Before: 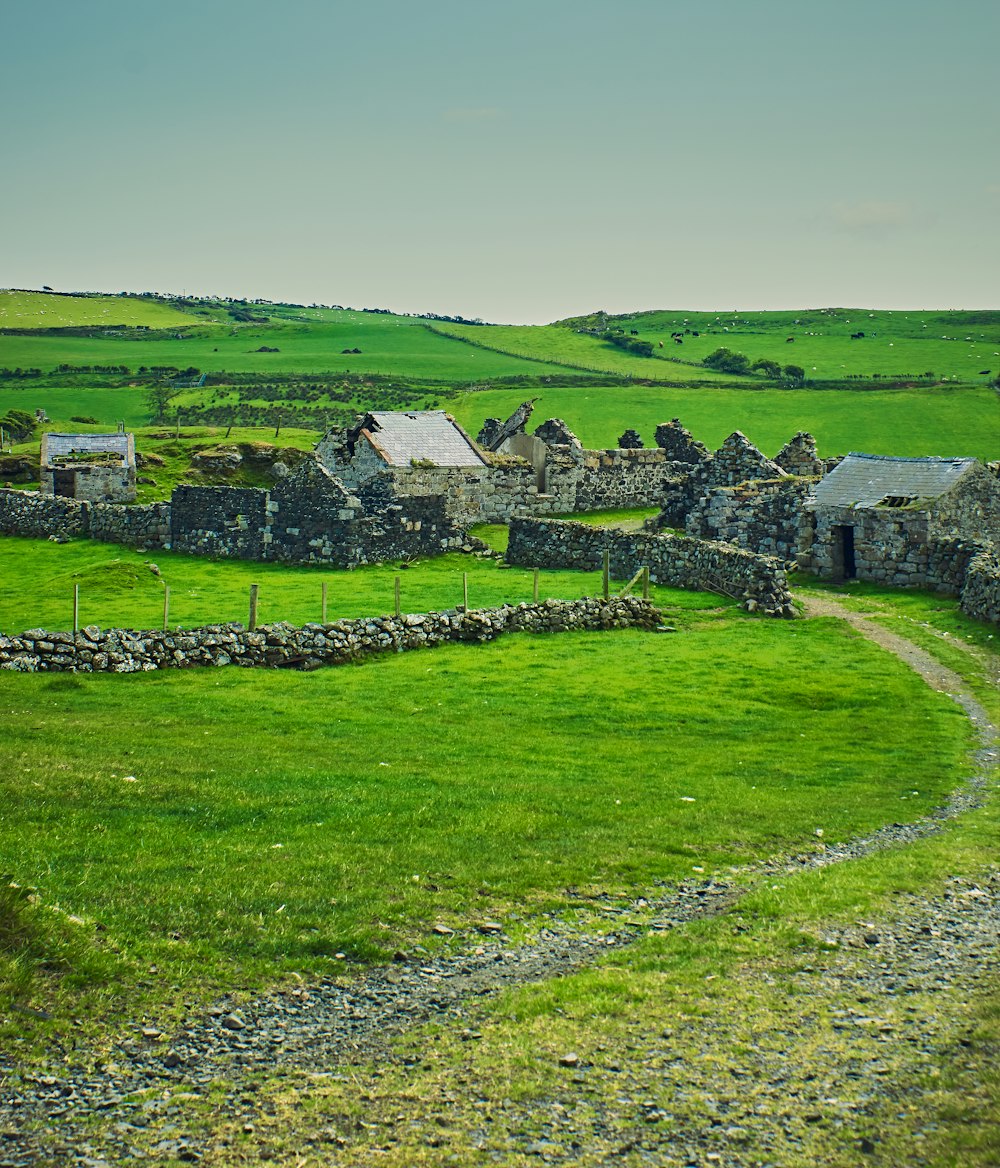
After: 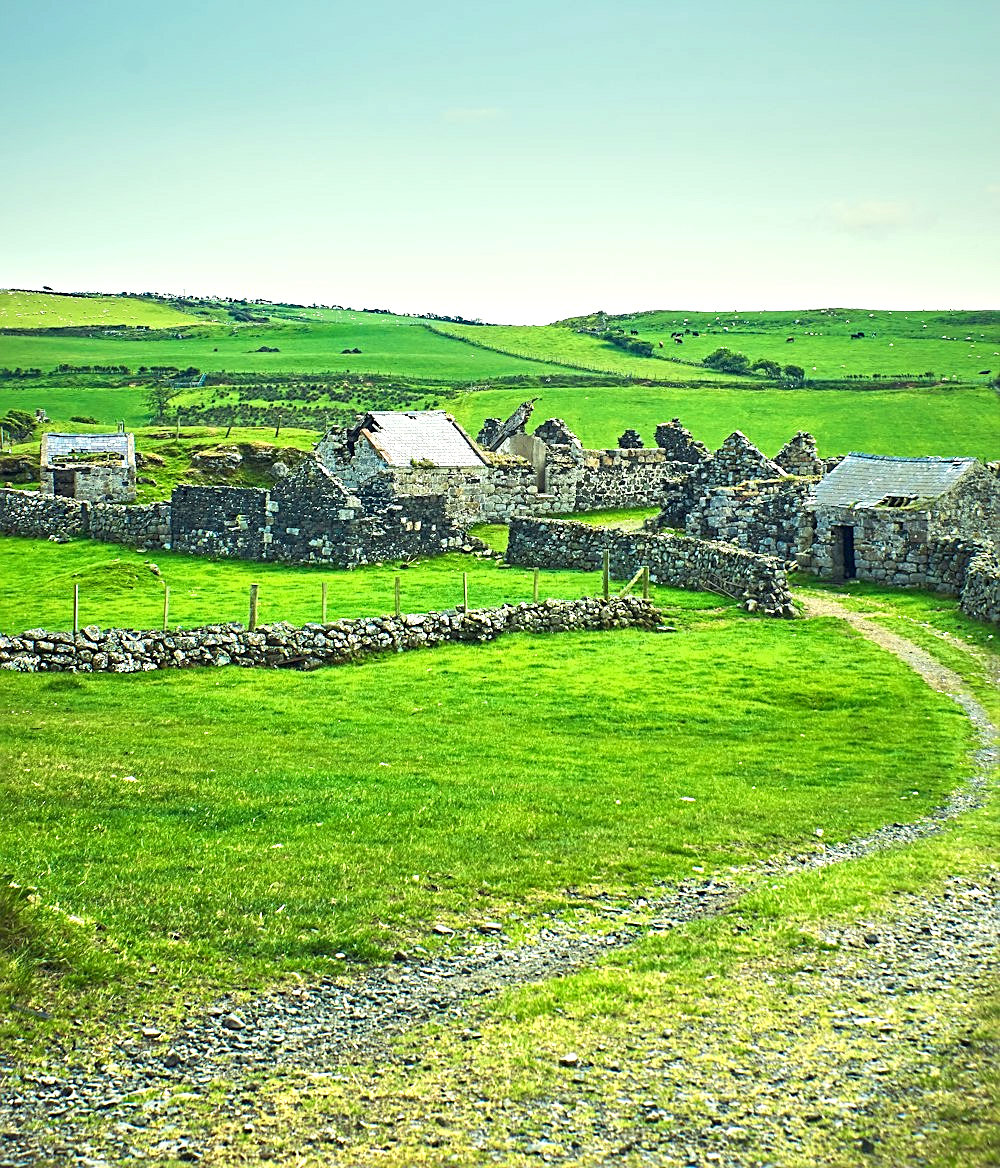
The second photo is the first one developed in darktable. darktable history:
exposure: exposure 0.946 EV, compensate highlight preservation false
sharpen: on, module defaults
local contrast: highlights 105%, shadows 98%, detail 119%, midtone range 0.2
